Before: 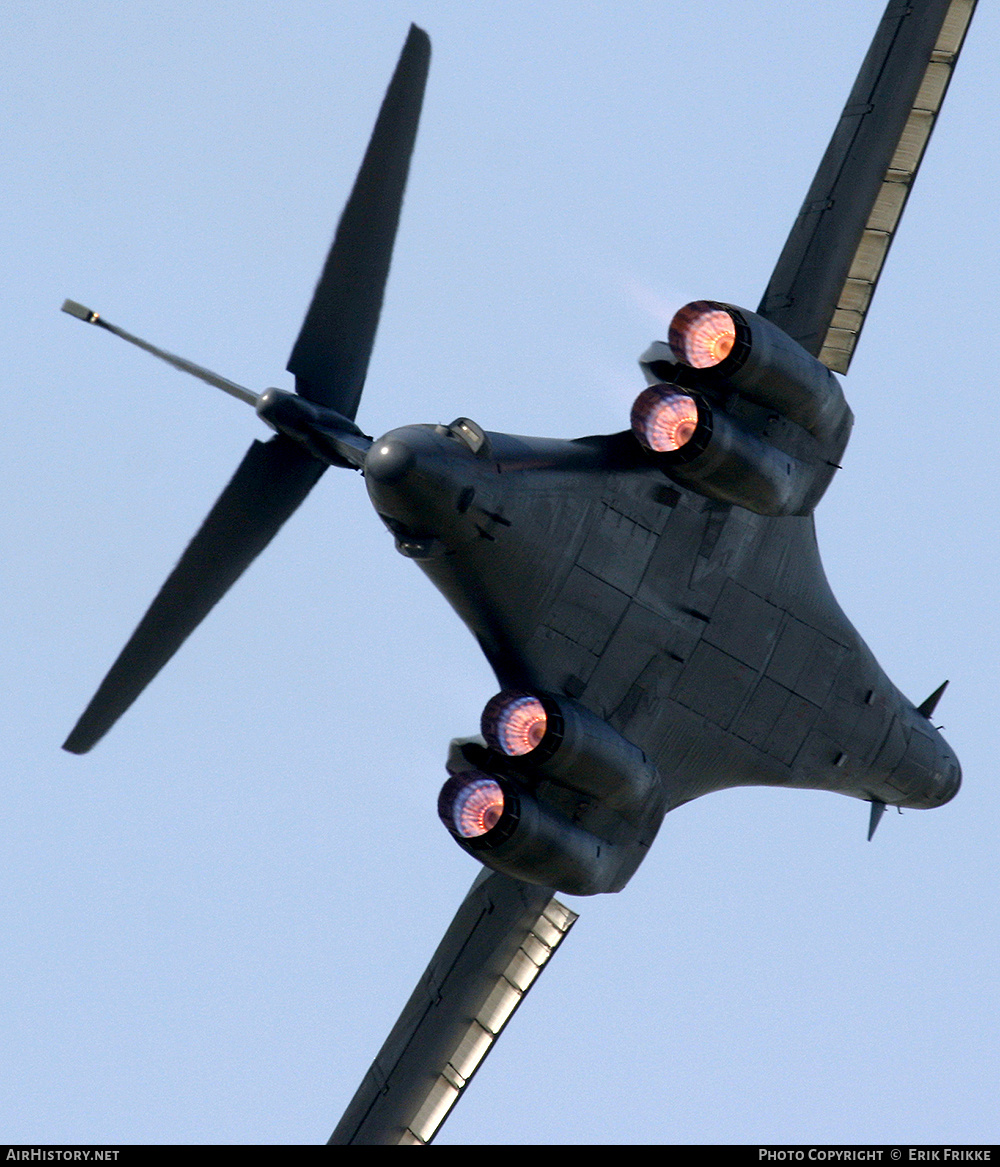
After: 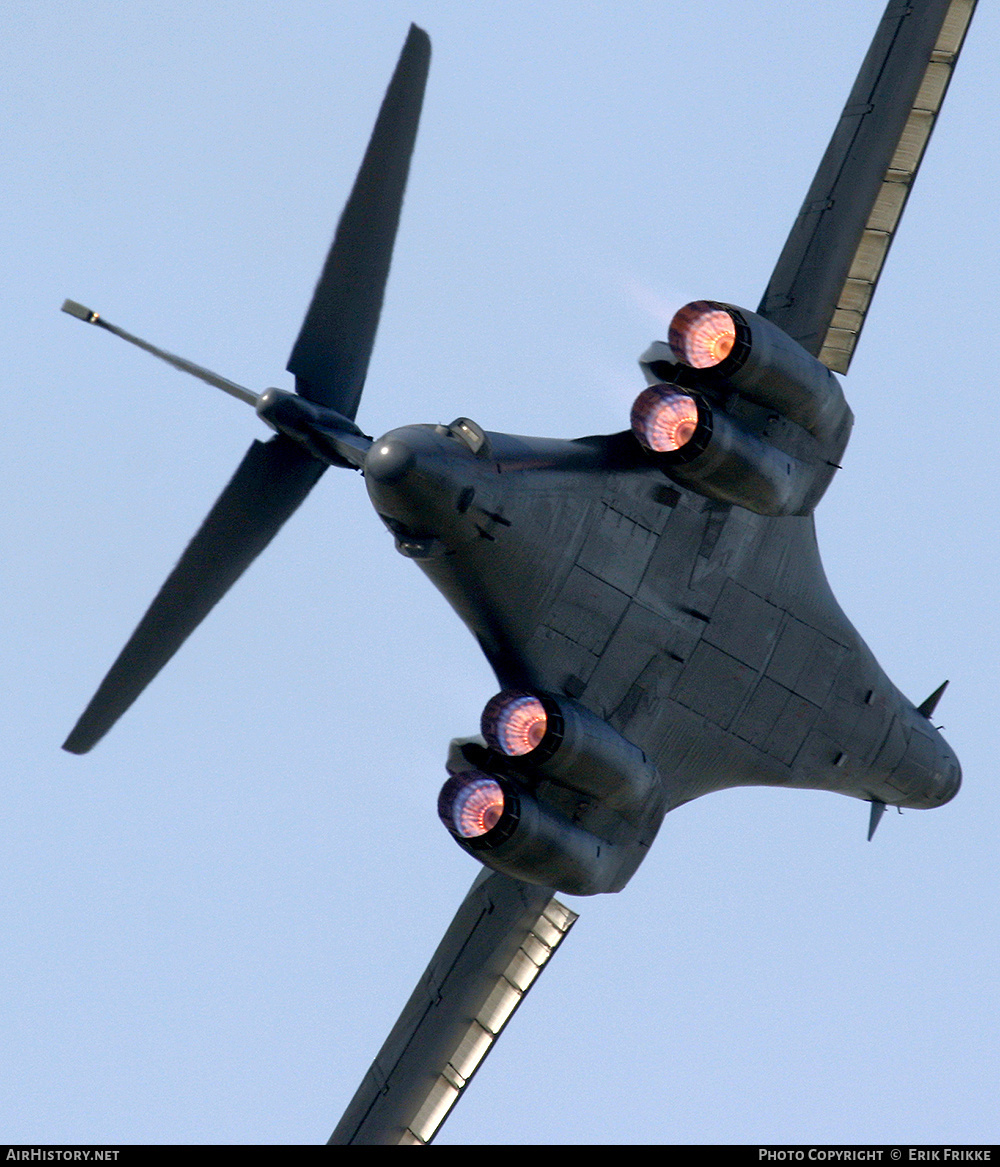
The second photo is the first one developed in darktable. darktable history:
shadows and highlights: shadows 42.93, highlights 8
